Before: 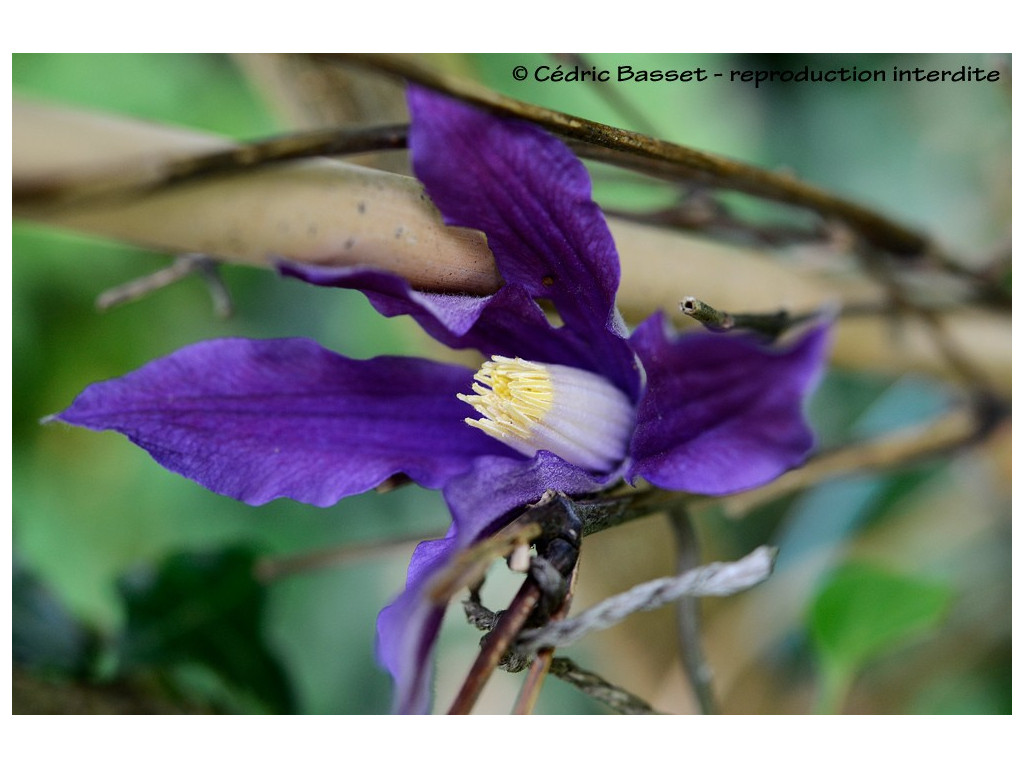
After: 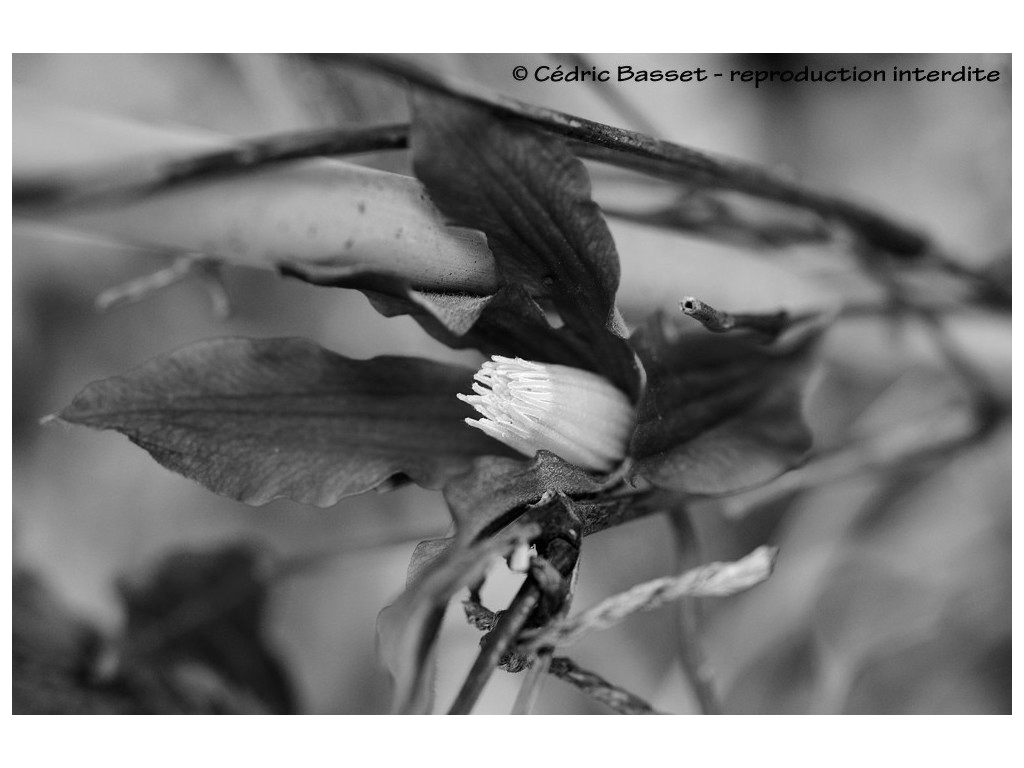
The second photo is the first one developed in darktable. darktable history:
exposure: exposure 0.127 EV, compensate highlight preservation false
monochrome: on, module defaults
